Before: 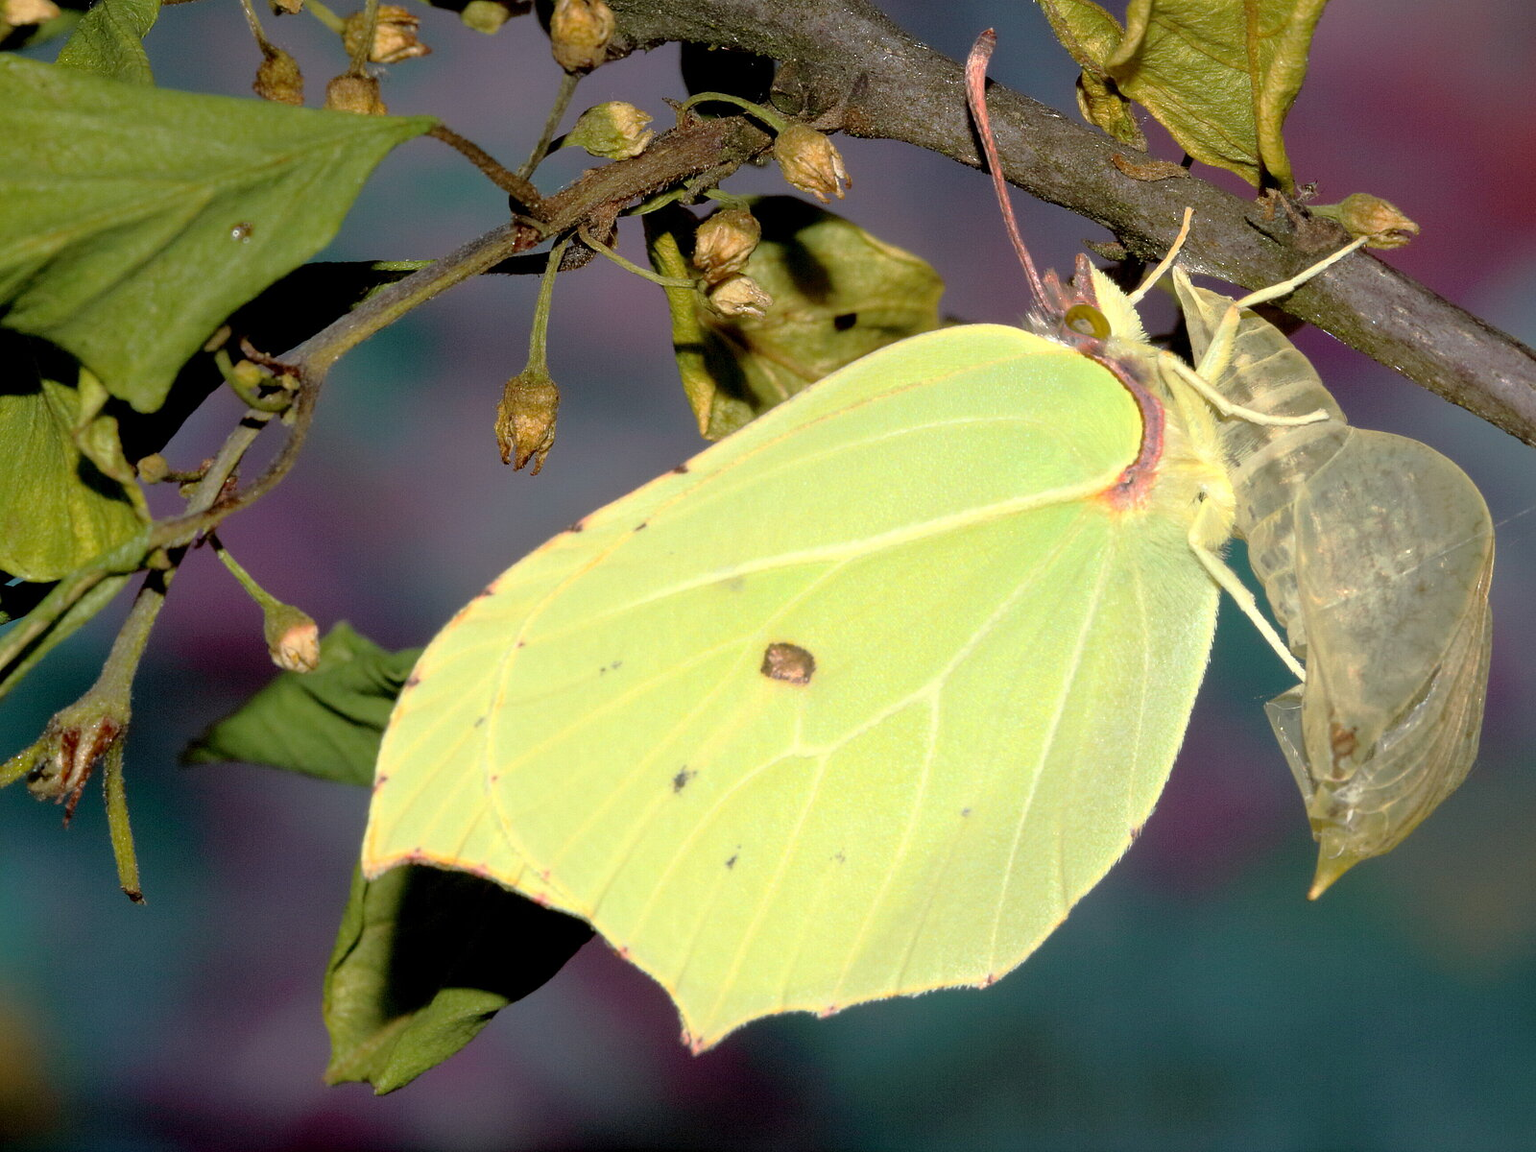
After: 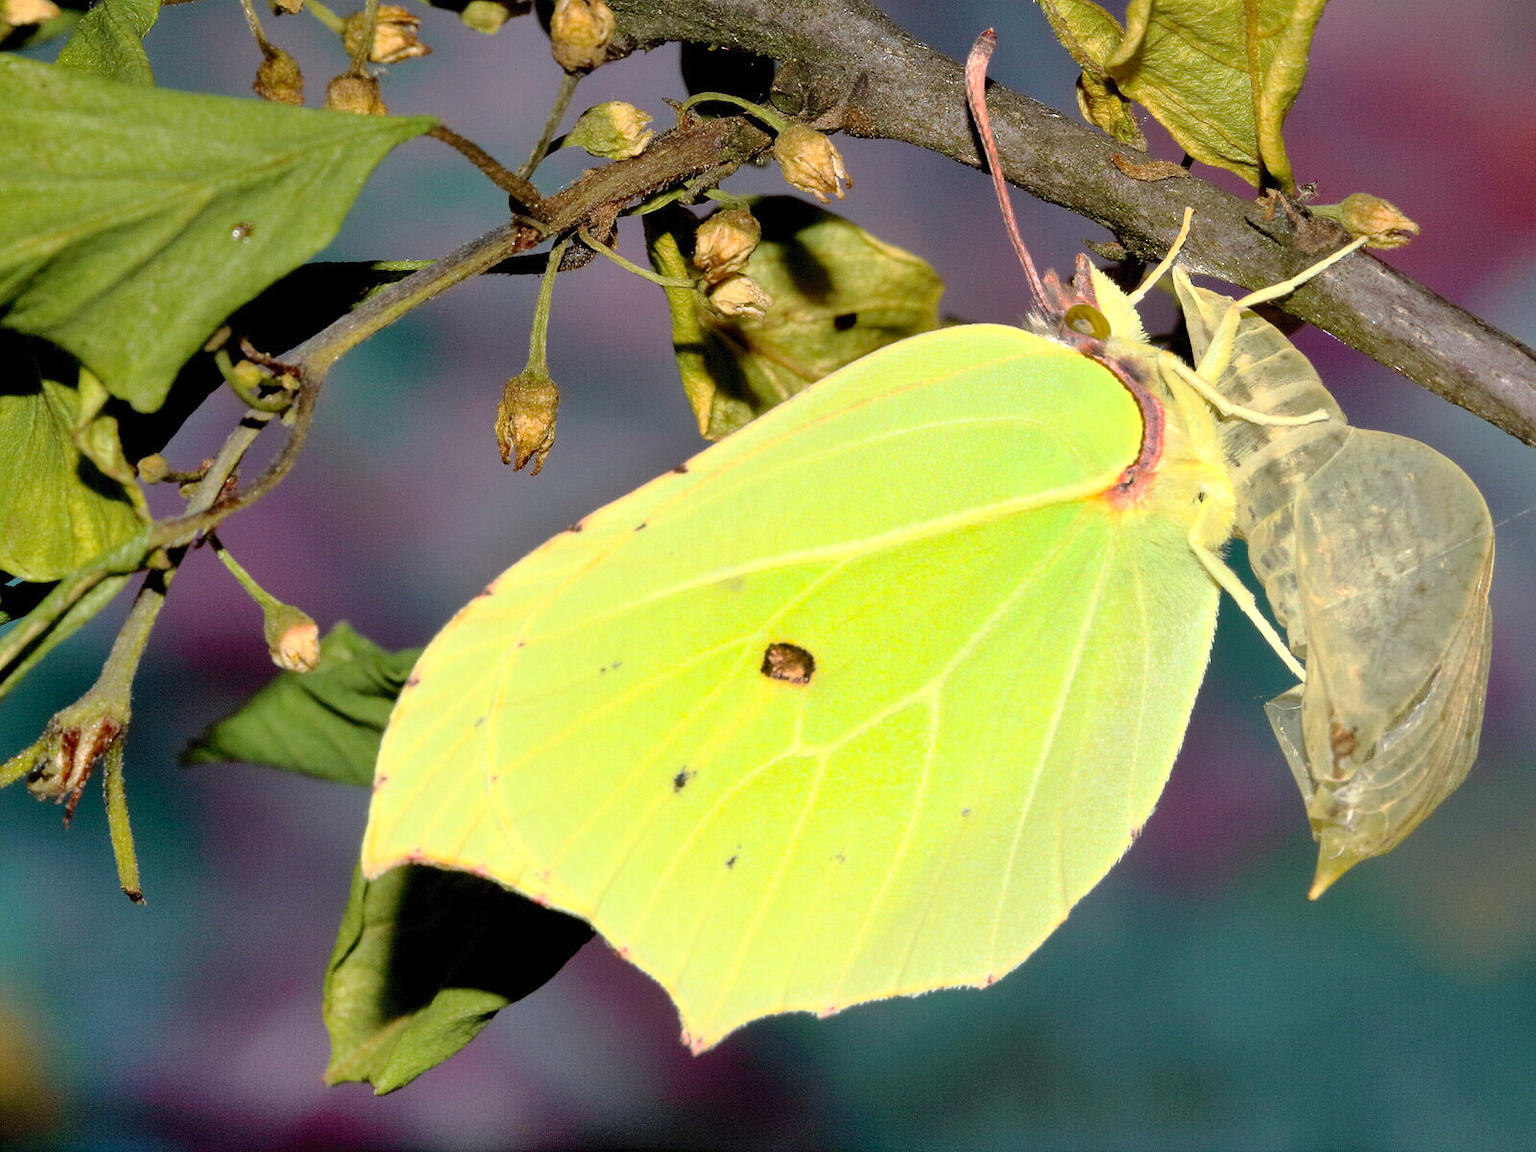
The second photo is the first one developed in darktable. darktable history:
contrast brightness saturation: contrast 0.195, brightness 0.144, saturation 0.147
shadows and highlights: soften with gaussian
